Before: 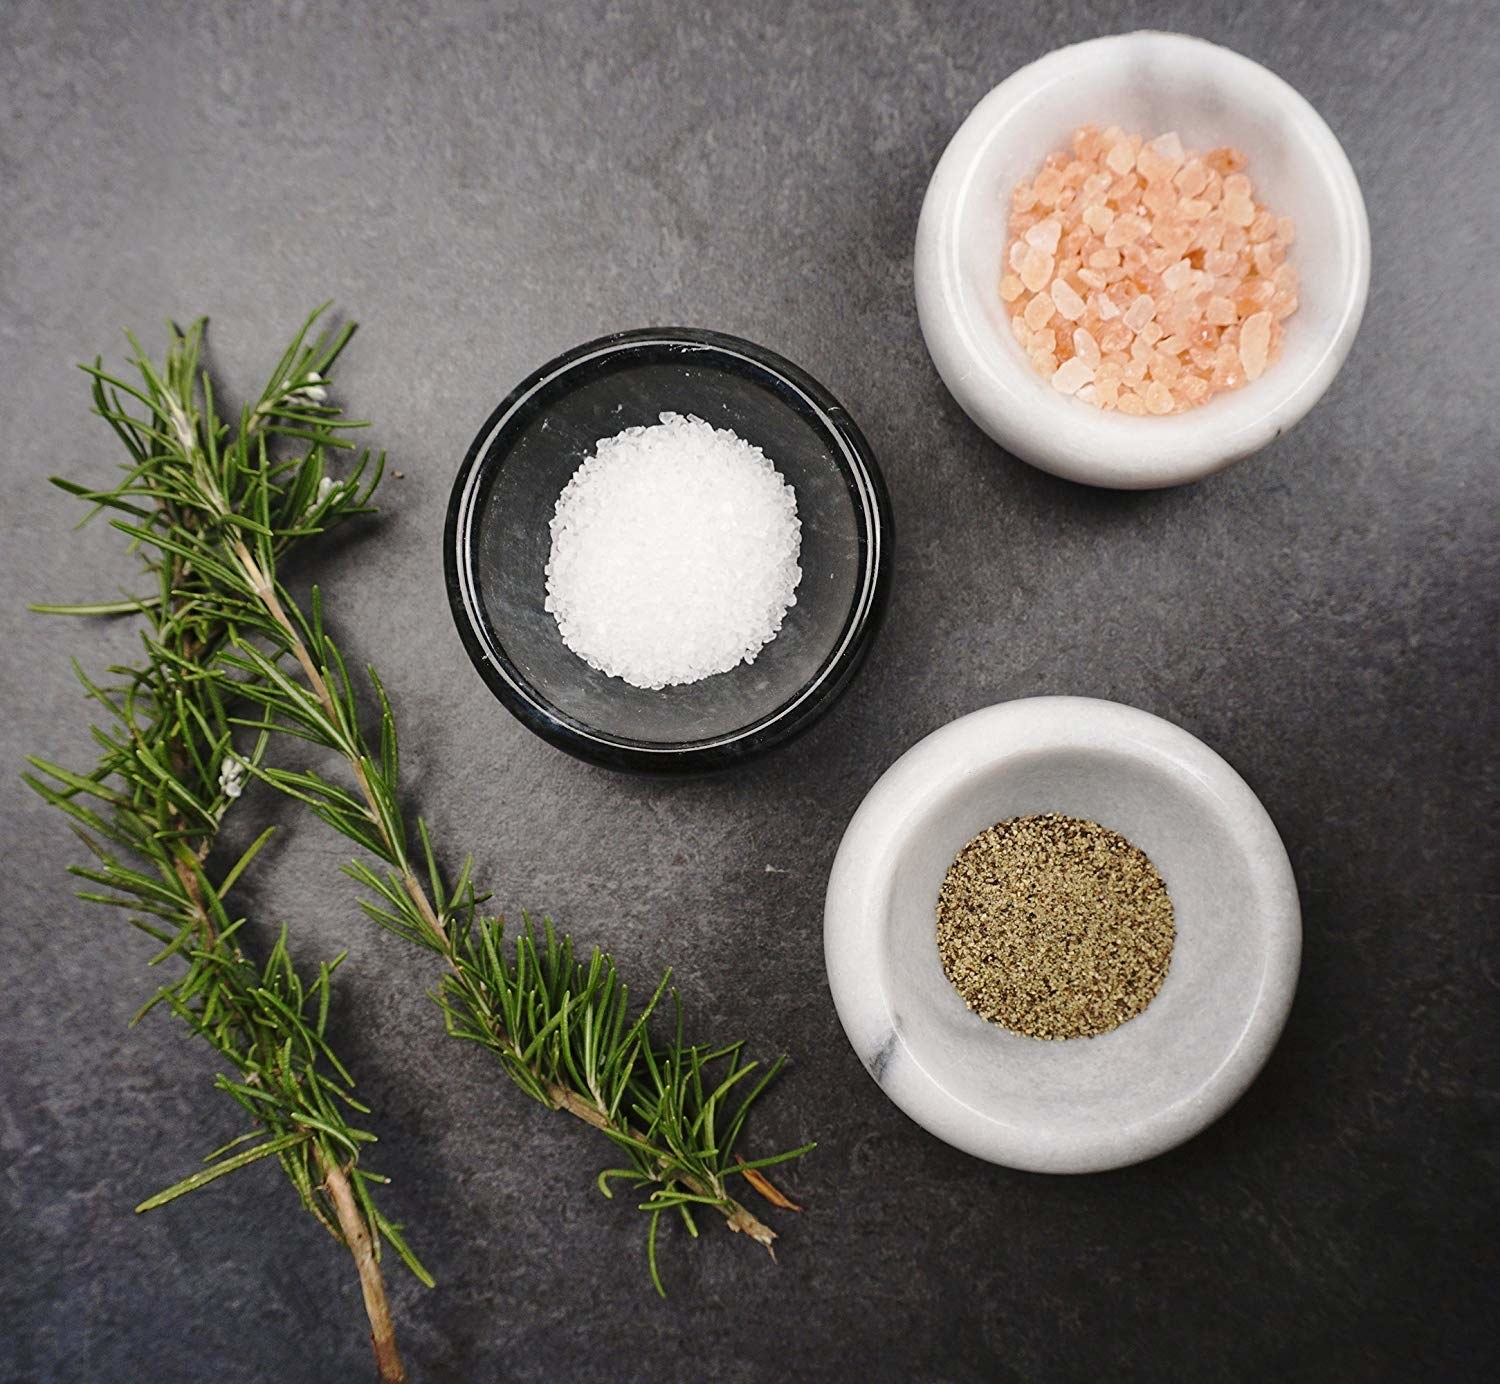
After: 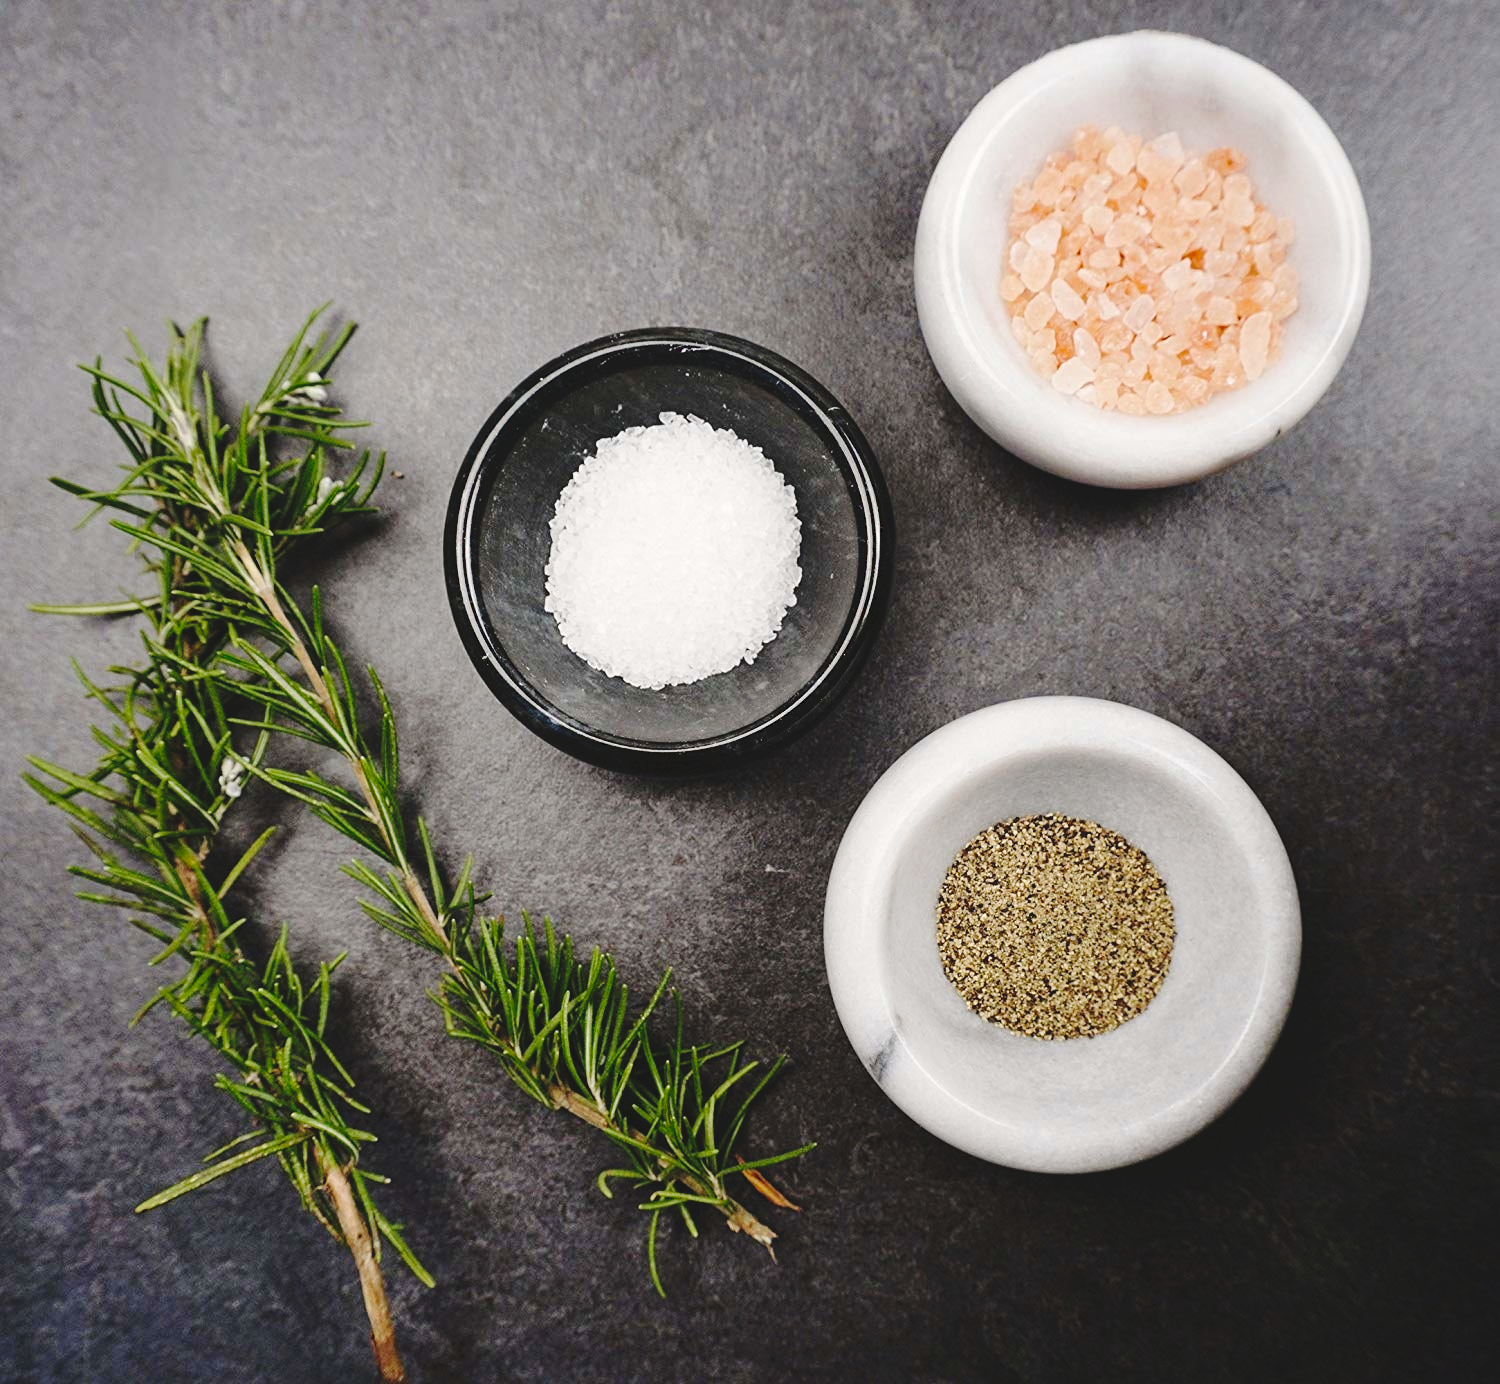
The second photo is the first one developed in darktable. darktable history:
tone equalizer: on, module defaults
tone curve: curves: ch0 [(0, 0) (0.003, 0.074) (0.011, 0.079) (0.025, 0.083) (0.044, 0.095) (0.069, 0.097) (0.1, 0.11) (0.136, 0.131) (0.177, 0.159) (0.224, 0.209) (0.277, 0.279) (0.335, 0.367) (0.399, 0.455) (0.468, 0.538) (0.543, 0.621) (0.623, 0.699) (0.709, 0.782) (0.801, 0.848) (0.898, 0.924) (1, 1)], preserve colors none
